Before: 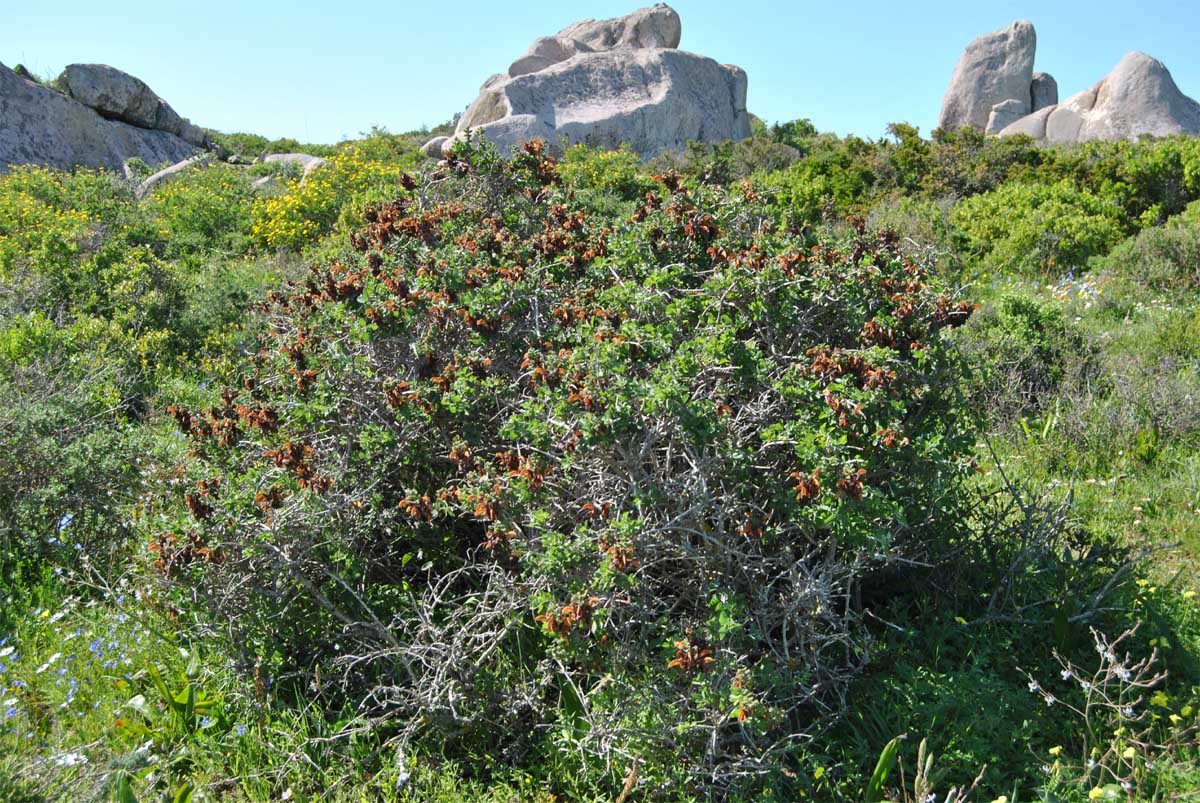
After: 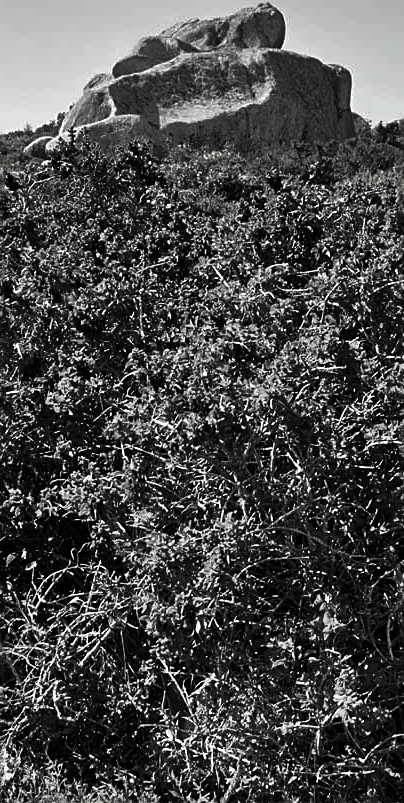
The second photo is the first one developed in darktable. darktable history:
shadows and highlights: soften with gaussian
contrast brightness saturation: contrast -0.033, brightness -0.578, saturation -0.985
sharpen: on, module defaults
crop: left 33%, right 33.261%
color correction: highlights b* -0.027, saturation 0.986
